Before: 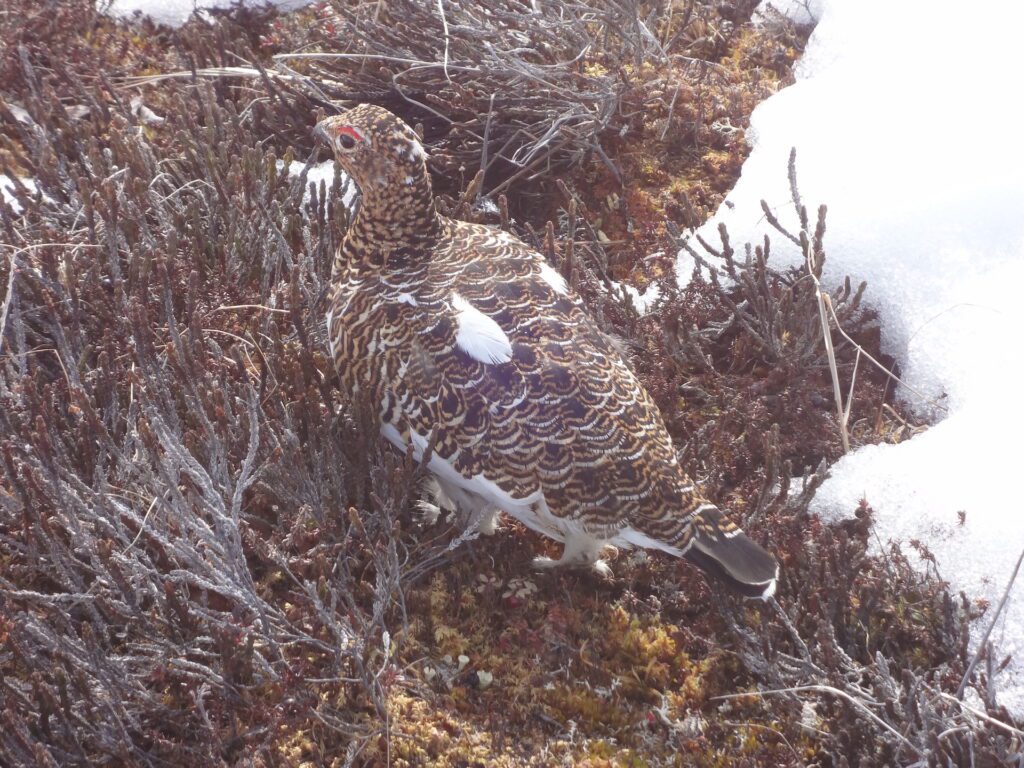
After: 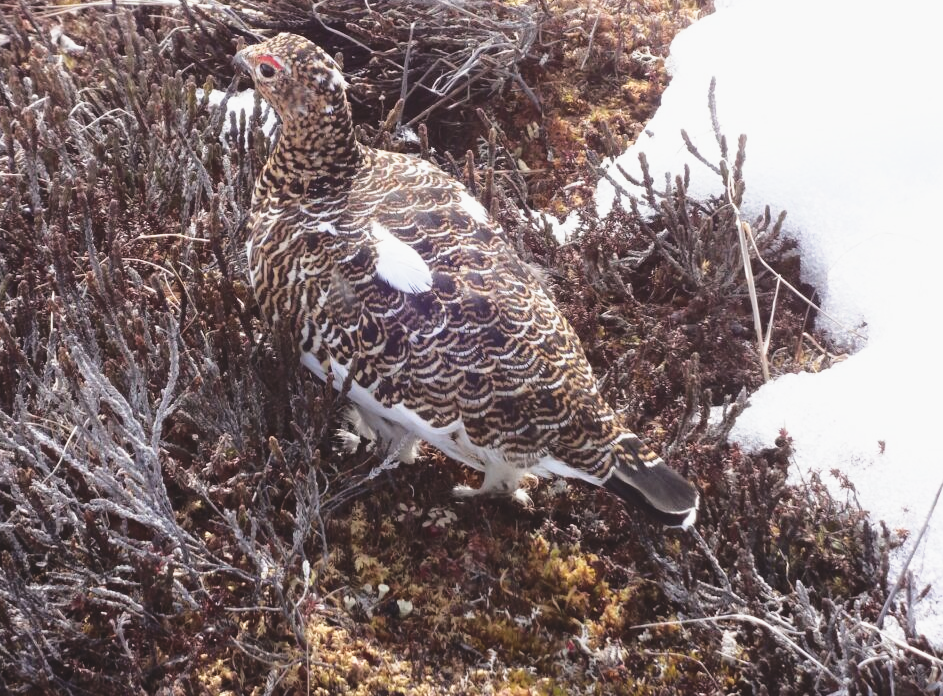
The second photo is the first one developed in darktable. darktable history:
tone curve: curves: ch0 [(0, 0.074) (0.129, 0.136) (0.285, 0.301) (0.689, 0.764) (0.854, 0.926) (0.987, 0.977)]; ch1 [(0, 0) (0.337, 0.249) (0.434, 0.437) (0.485, 0.491) (0.515, 0.495) (0.566, 0.57) (0.625, 0.625) (0.764, 0.806) (1, 1)]; ch2 [(0, 0) (0.314, 0.301) (0.401, 0.411) (0.505, 0.499) (0.54, 0.54) (0.608, 0.613) (0.706, 0.735) (1, 1)], preserve colors none
base curve: curves: ch0 [(0, 0) (0.073, 0.04) (0.157, 0.139) (0.492, 0.492) (0.758, 0.758) (1, 1)]
crop and rotate: left 7.824%, top 9.331%
